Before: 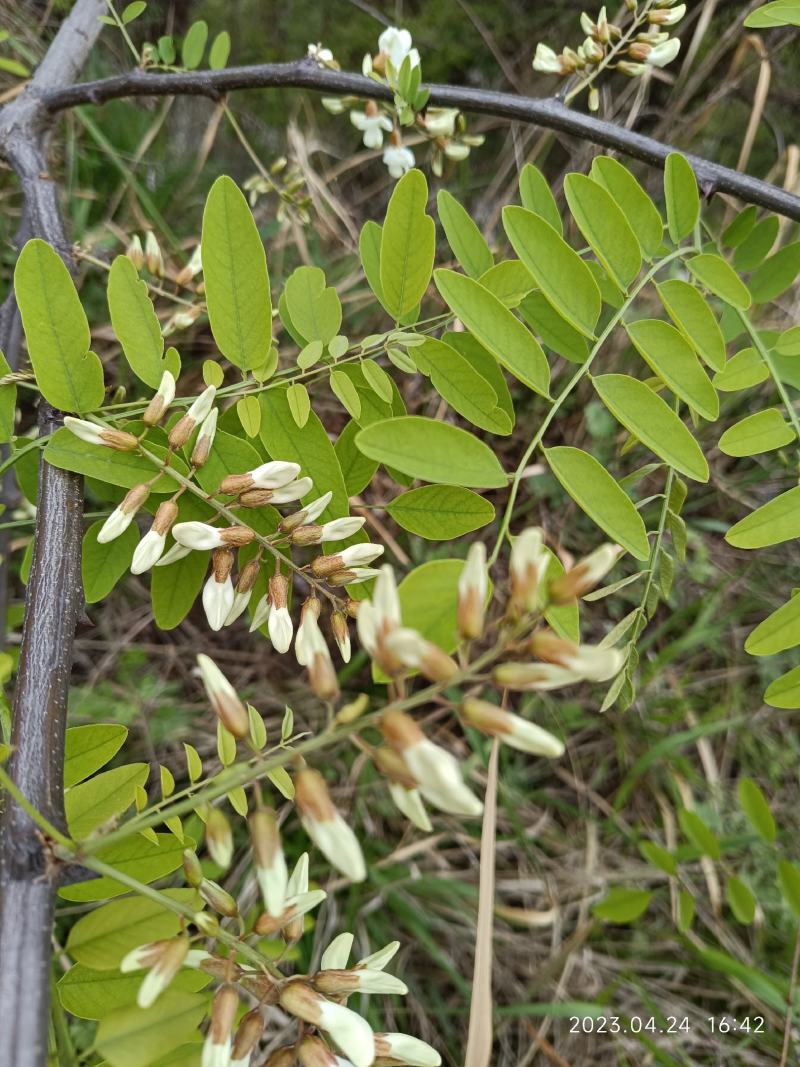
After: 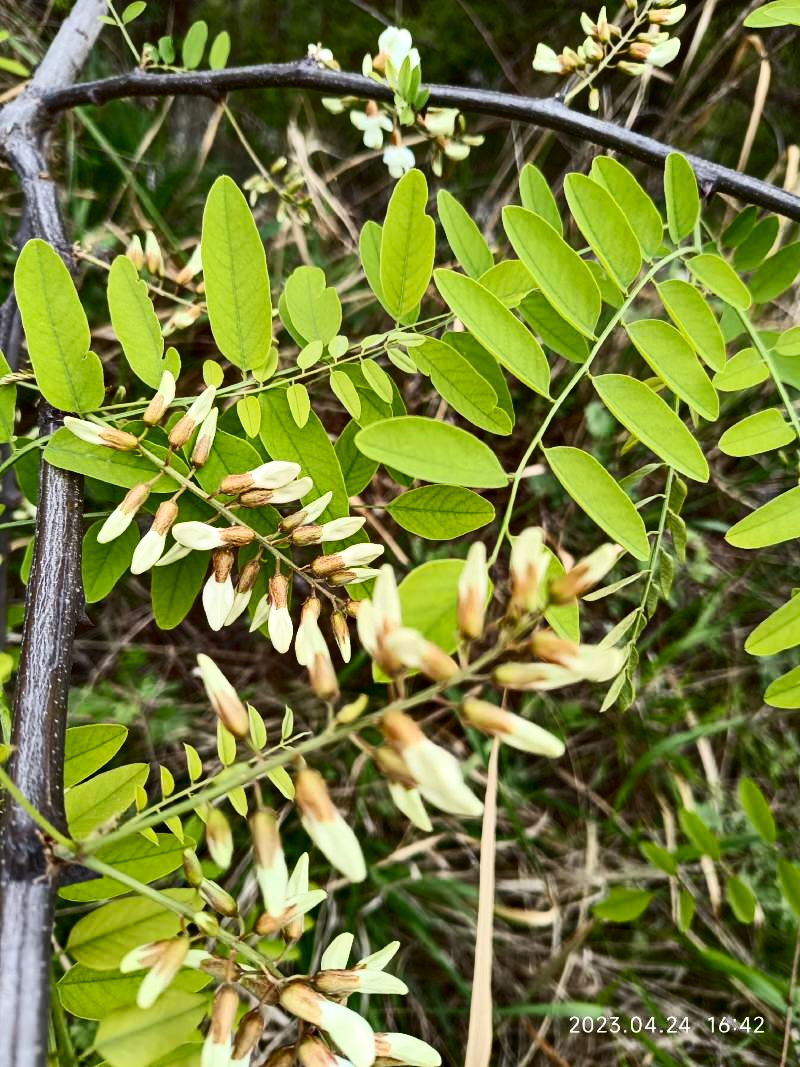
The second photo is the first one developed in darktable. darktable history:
exposure: black level correction 0.002, compensate highlight preservation false
contrast brightness saturation: contrast 0.409, brightness 0.04, saturation 0.265
